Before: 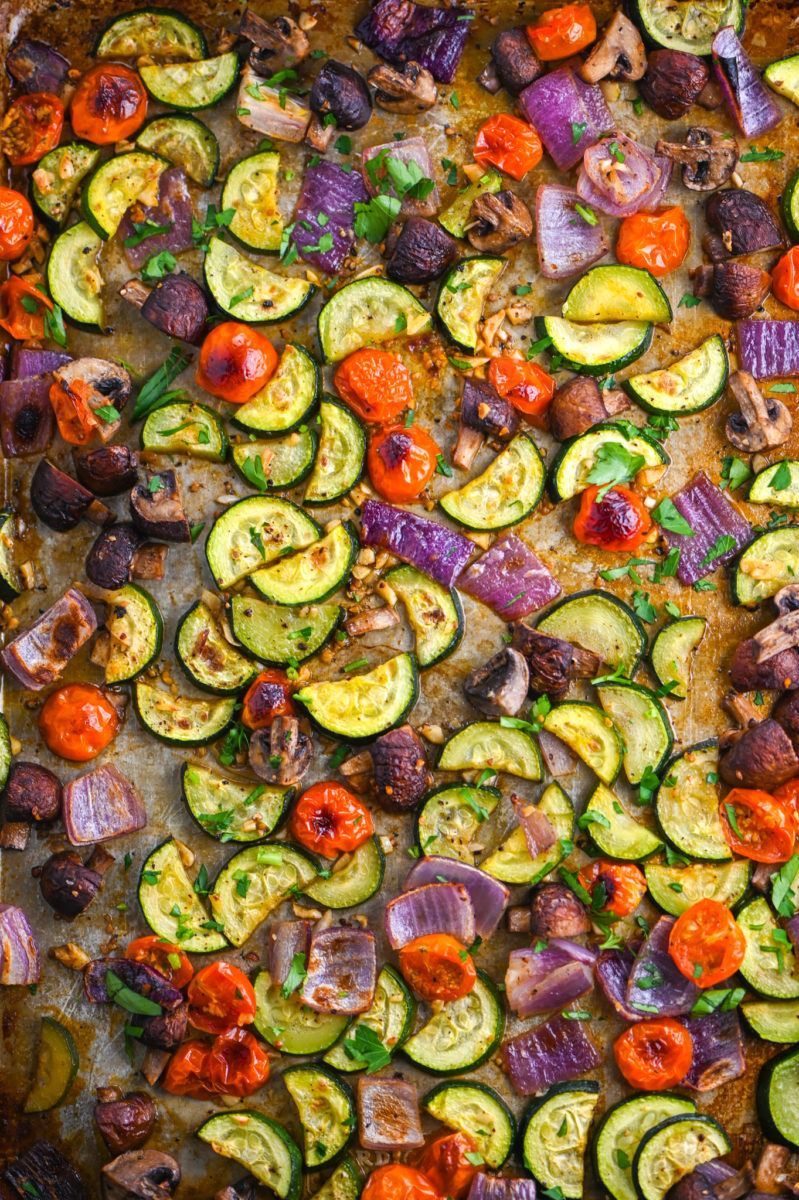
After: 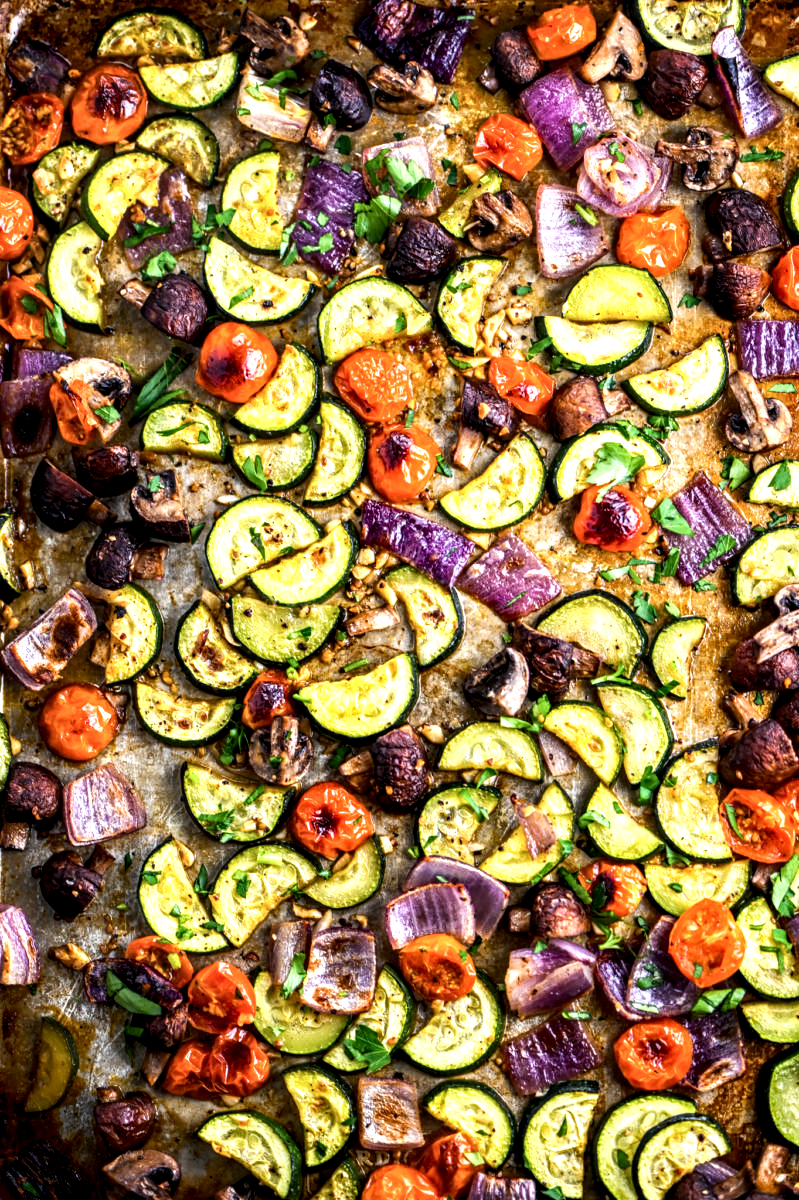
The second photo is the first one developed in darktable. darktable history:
tone equalizer: -8 EV -0.446 EV, -7 EV -0.402 EV, -6 EV -0.328 EV, -5 EV -0.252 EV, -3 EV 0.228 EV, -2 EV 0.351 EV, -1 EV 0.408 EV, +0 EV 0.434 EV, edges refinement/feathering 500, mask exposure compensation -1.57 EV, preserve details no
local contrast: highlights 80%, shadows 57%, detail 175%, midtone range 0.6
shadows and highlights: shadows -41.12, highlights 62.9, highlights color adjustment 0.825%, soften with gaussian
